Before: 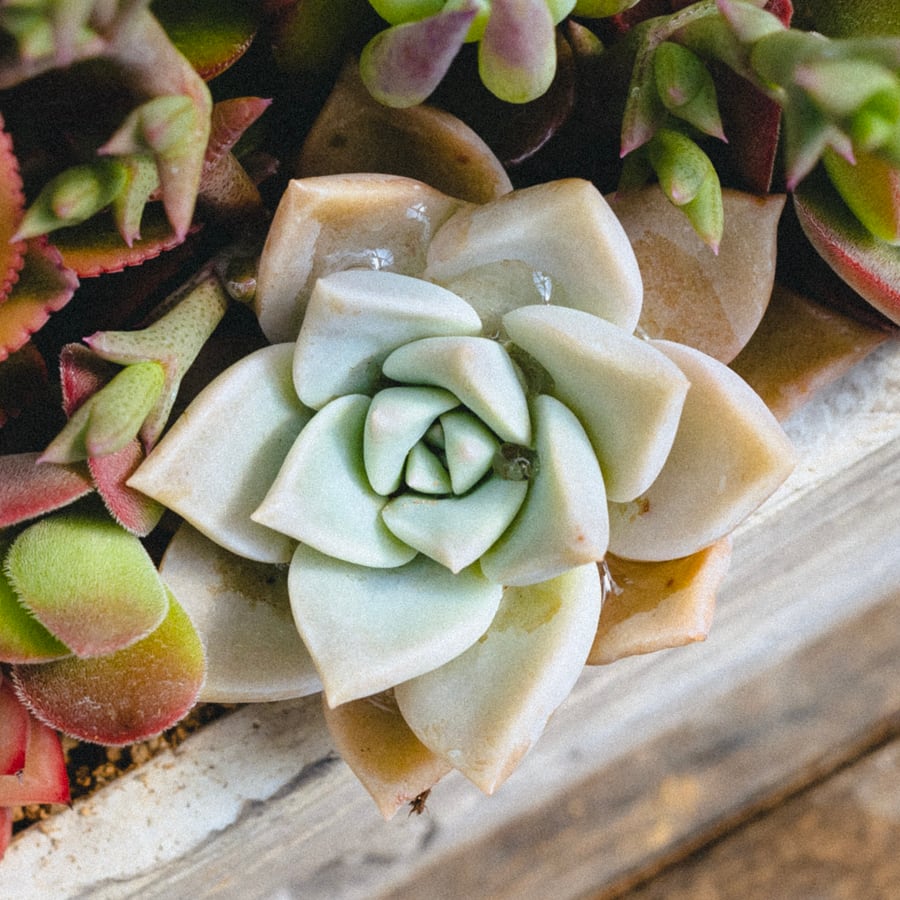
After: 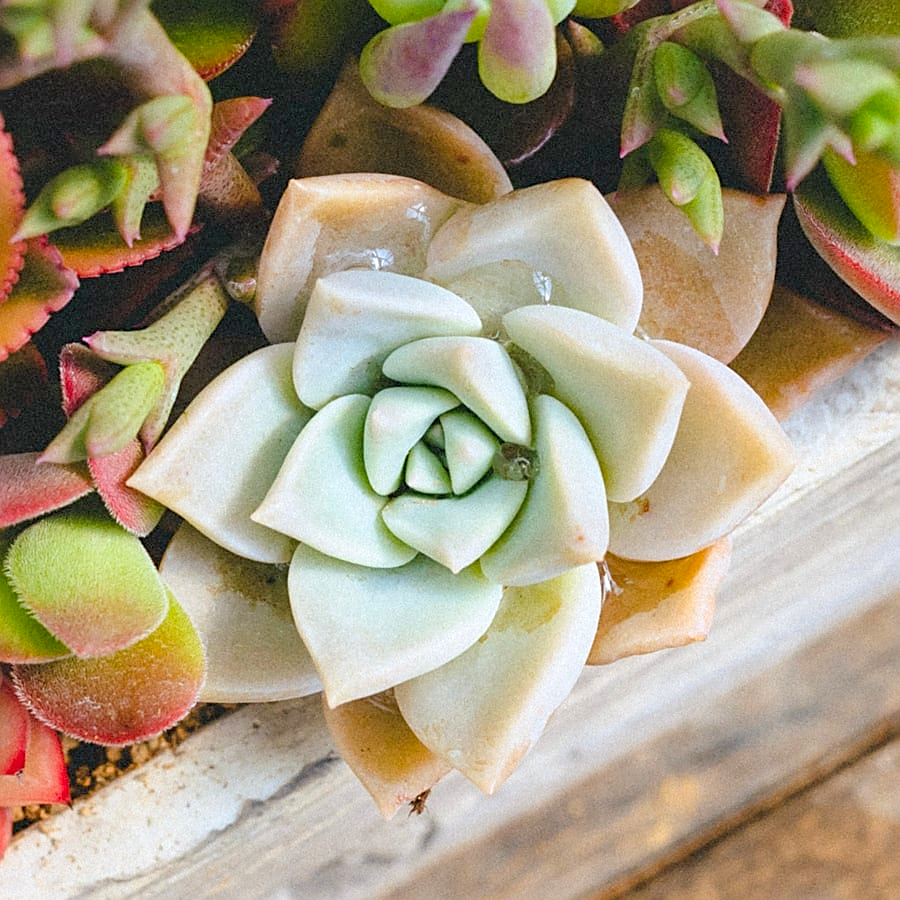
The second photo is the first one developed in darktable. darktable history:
levels: levels [0, 0.43, 0.984]
sharpen: on, module defaults
